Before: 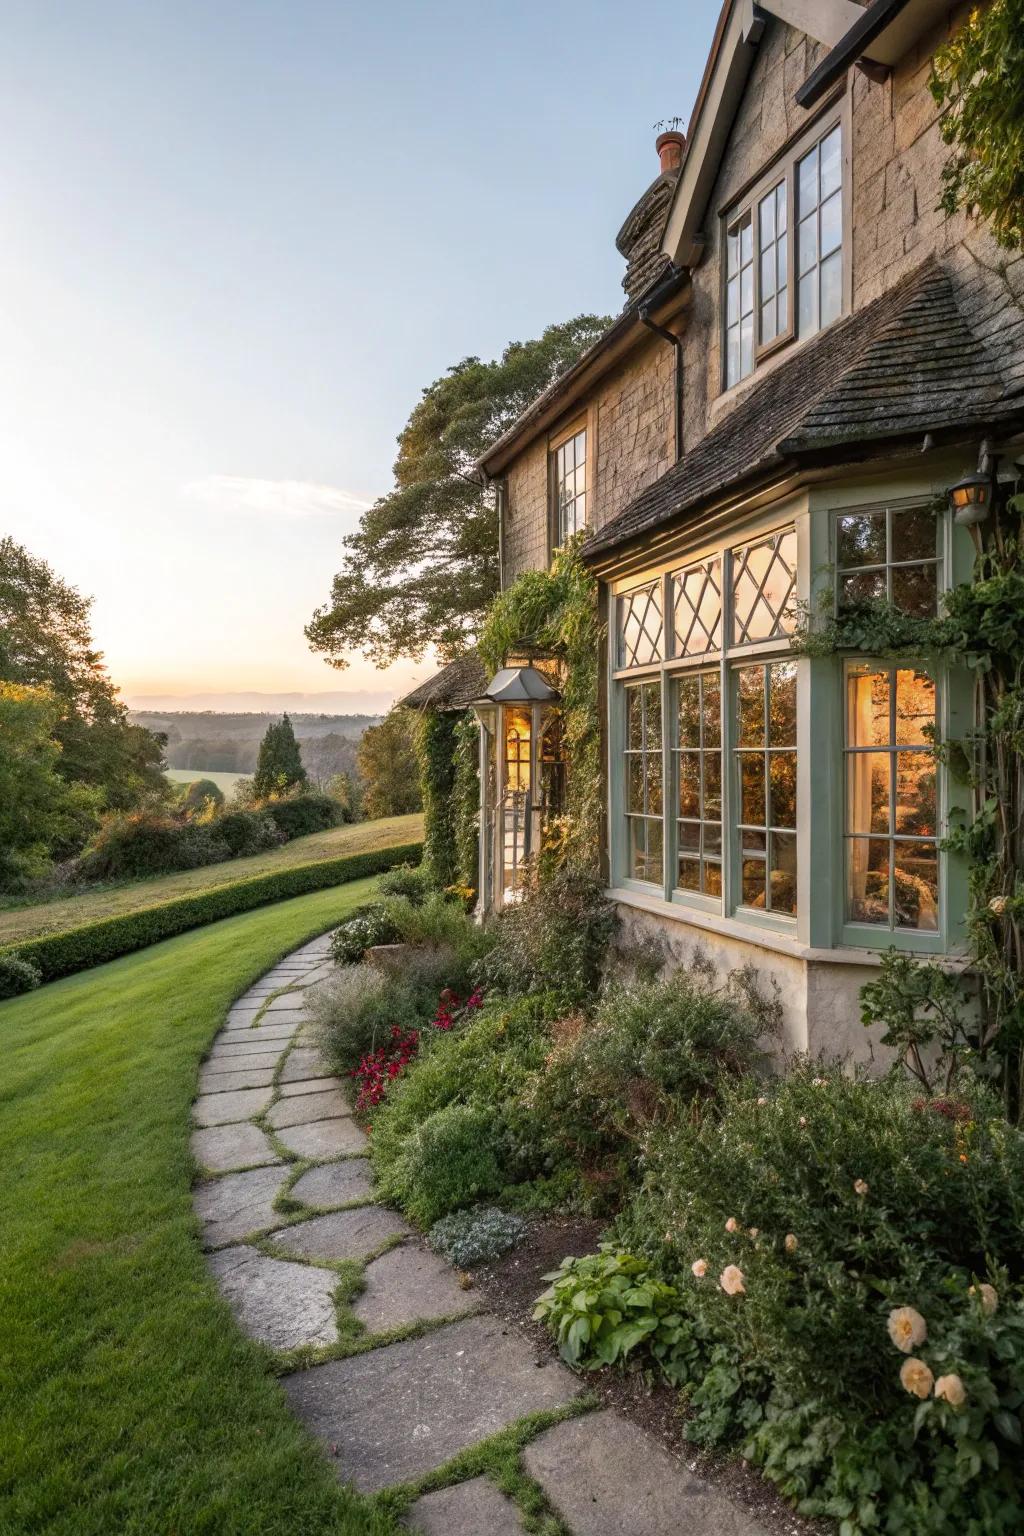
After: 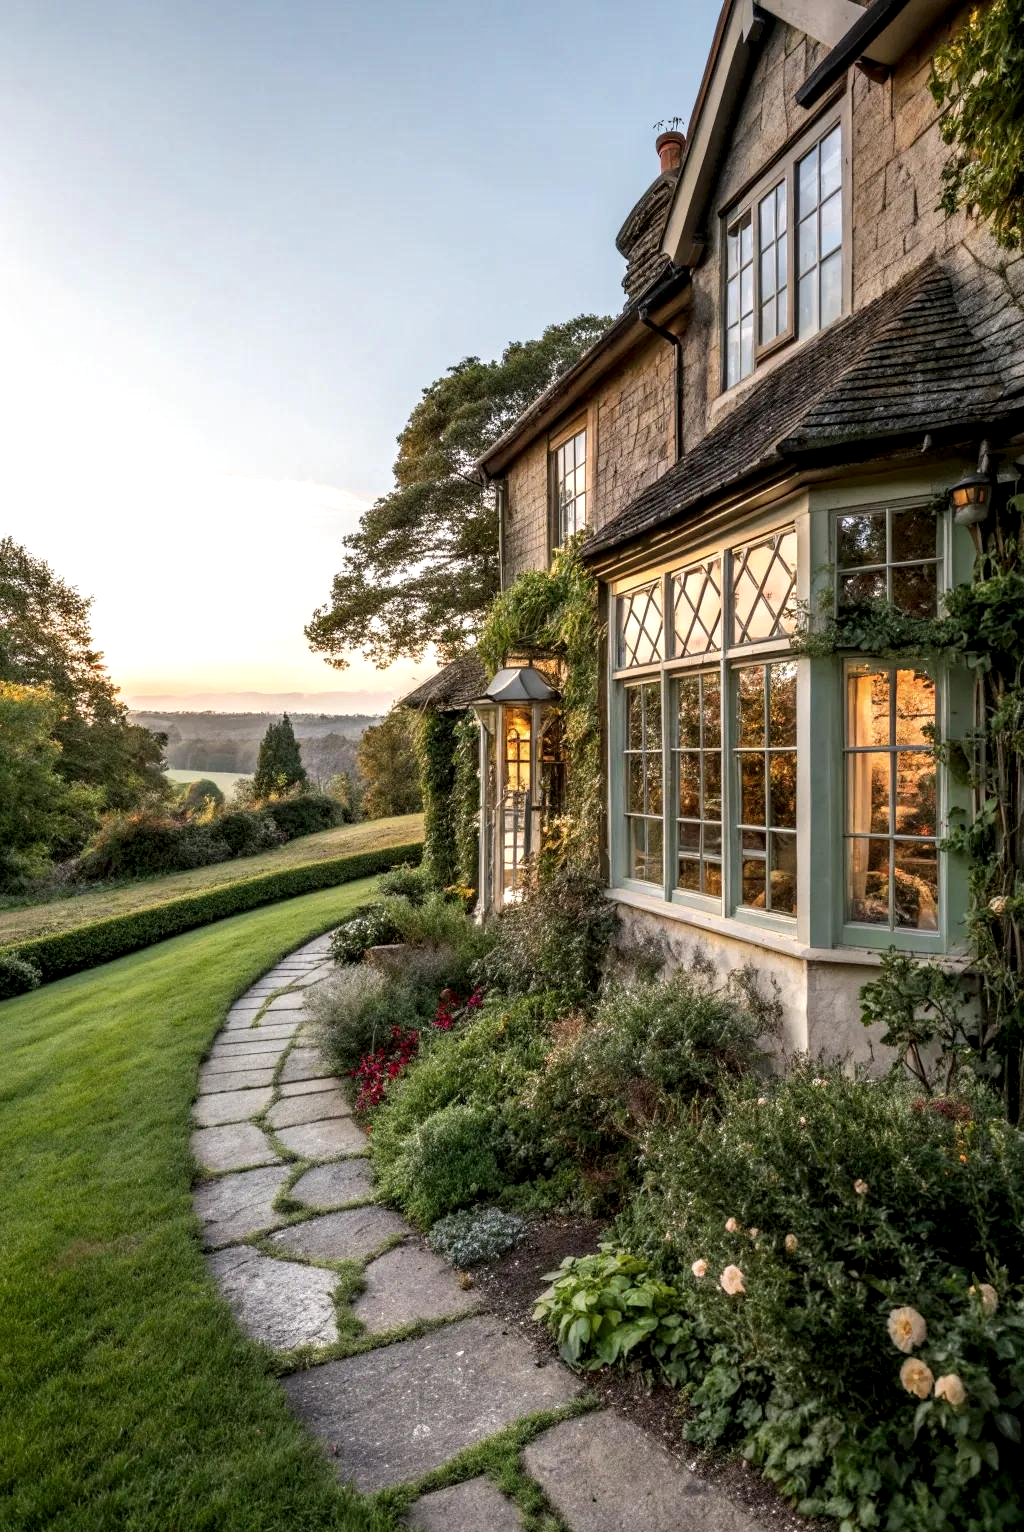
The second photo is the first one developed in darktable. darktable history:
crop: top 0.029%, bottom 0.19%
local contrast: detail 135%, midtone range 0.744
